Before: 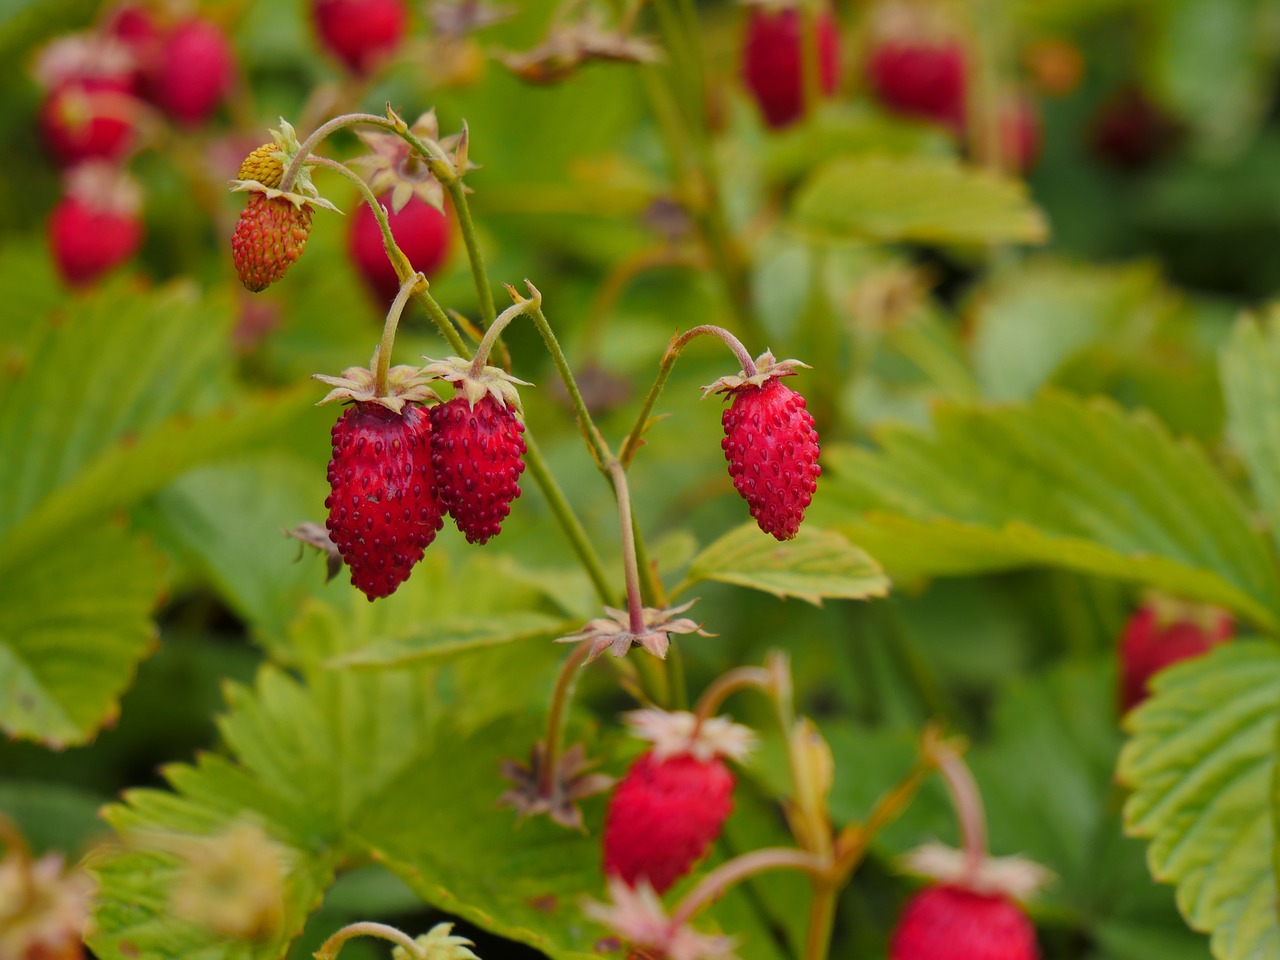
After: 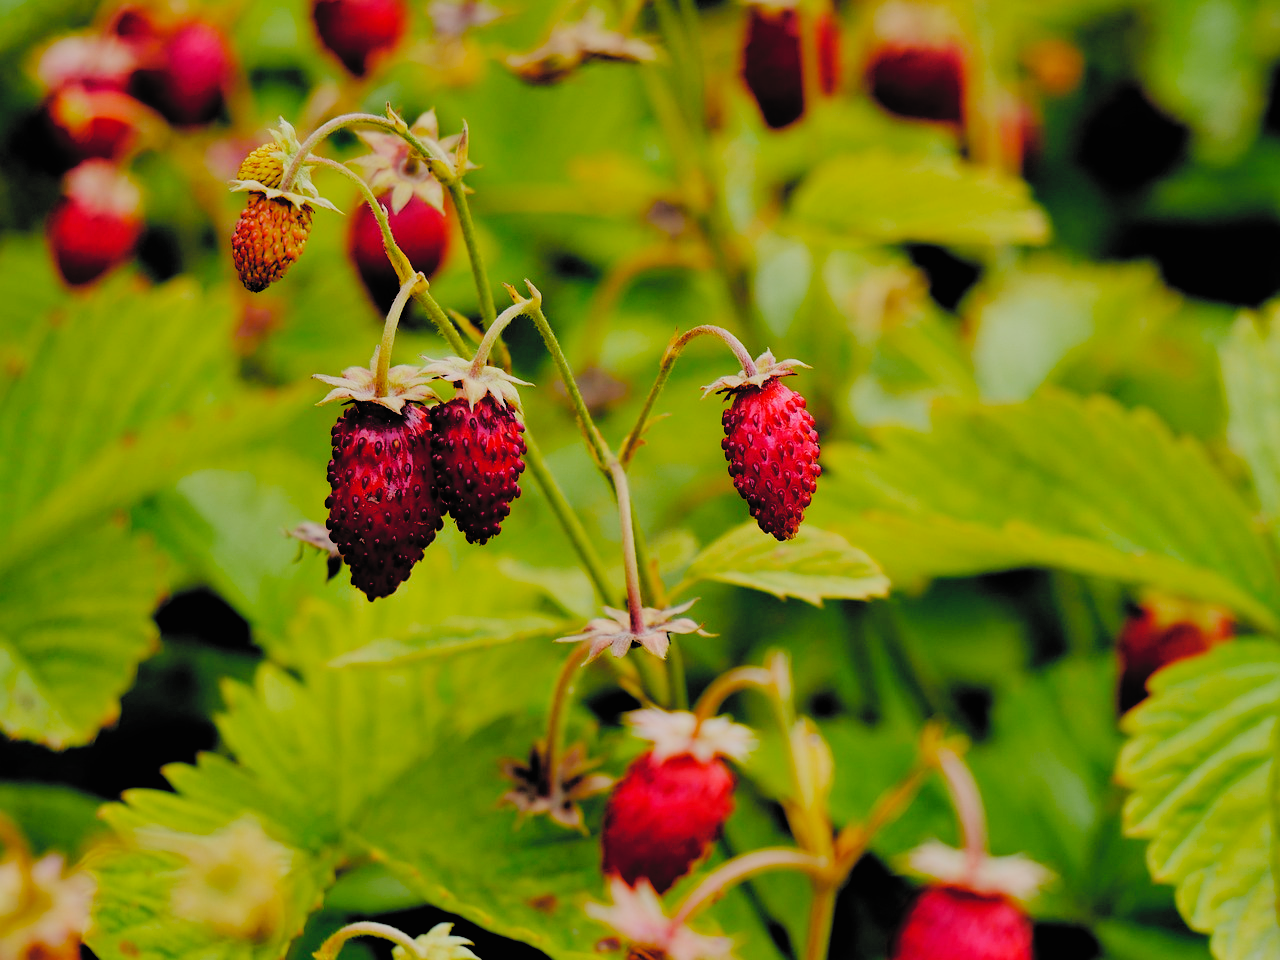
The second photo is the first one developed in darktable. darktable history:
exposure: compensate highlight preservation false
filmic rgb: black relative exposure -2.85 EV, white relative exposure 4.56 EV, hardness 1.77, contrast 1.25, preserve chrominance no, color science v5 (2021)
contrast brightness saturation: brightness 0.15
